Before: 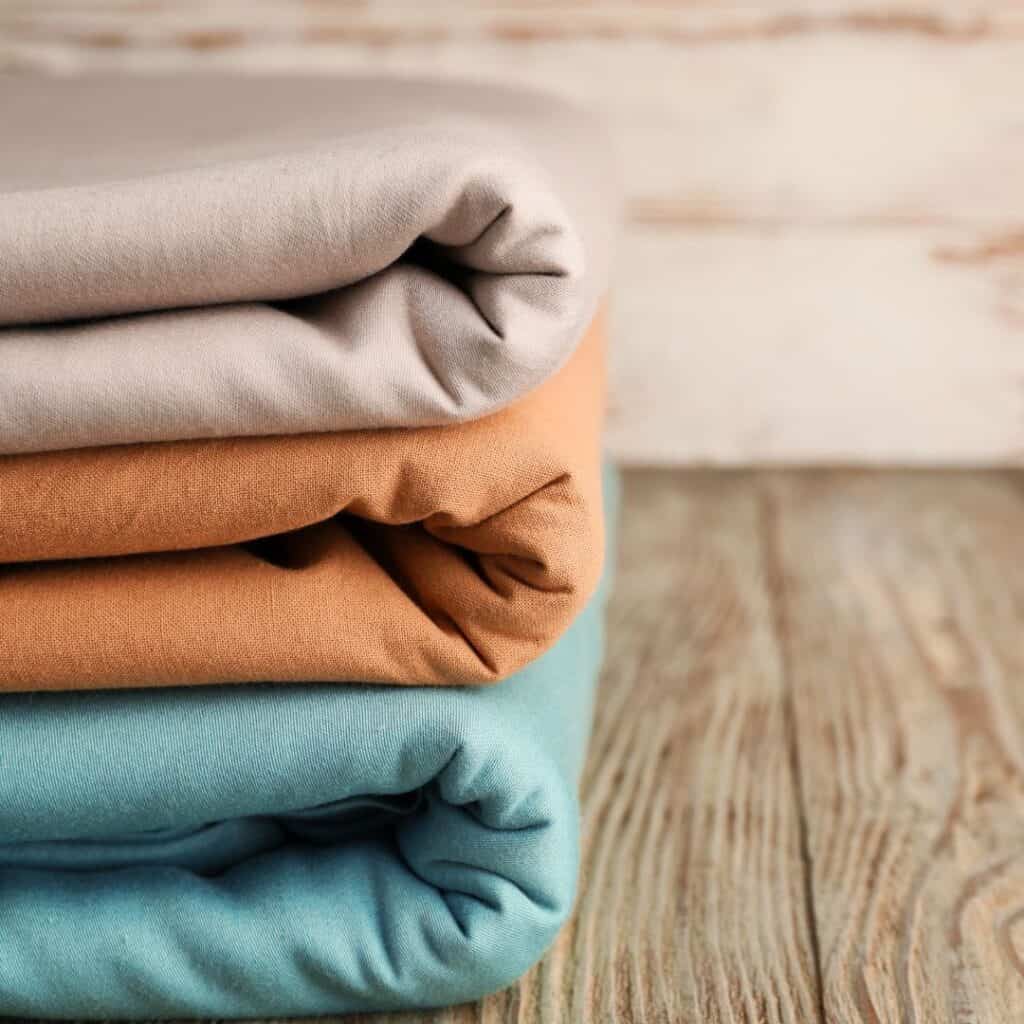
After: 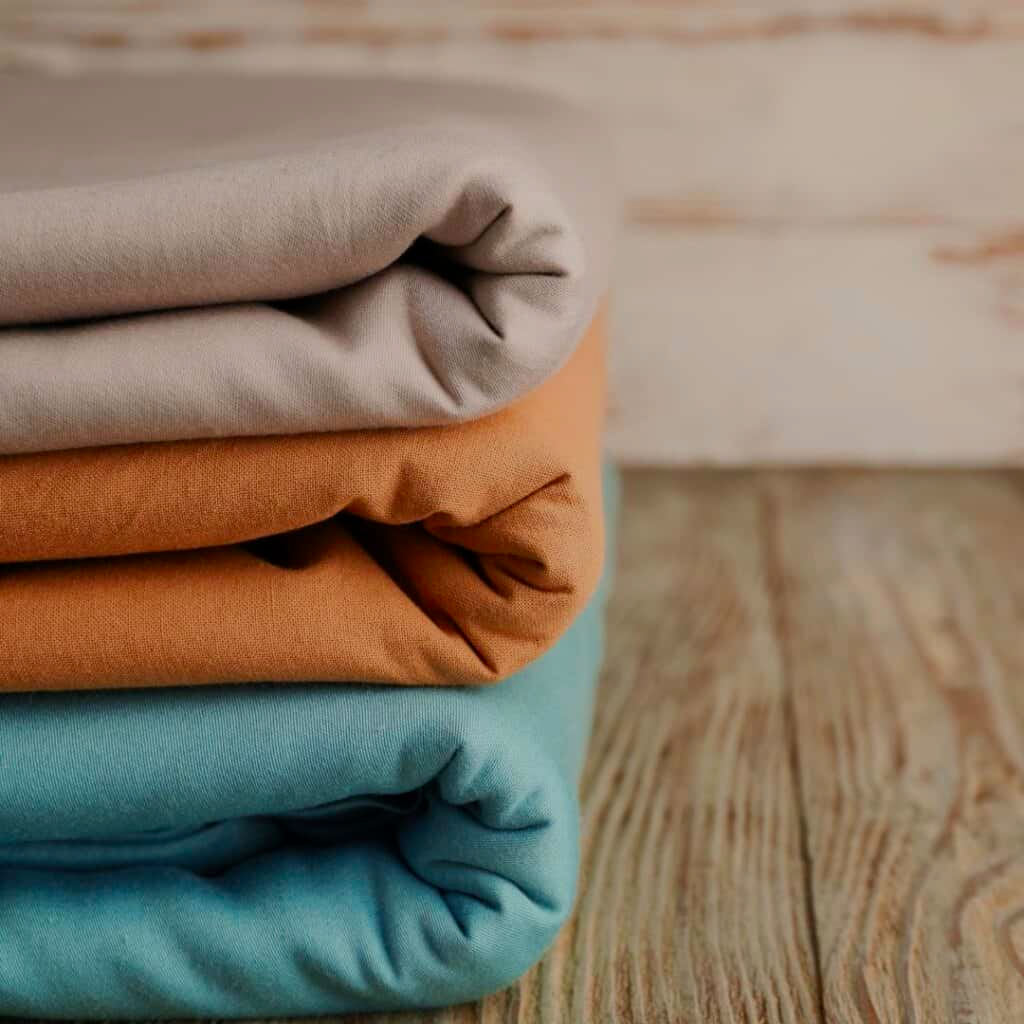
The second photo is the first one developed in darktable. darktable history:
color correction: saturation 1.34
exposure: black level correction 0, exposure -0.766 EV, compensate highlight preservation false
